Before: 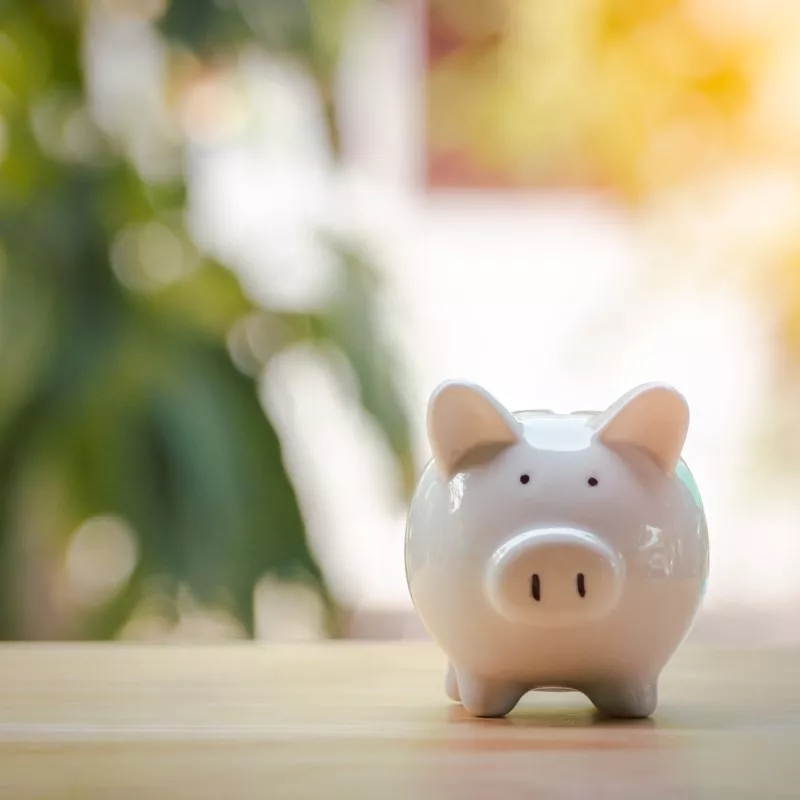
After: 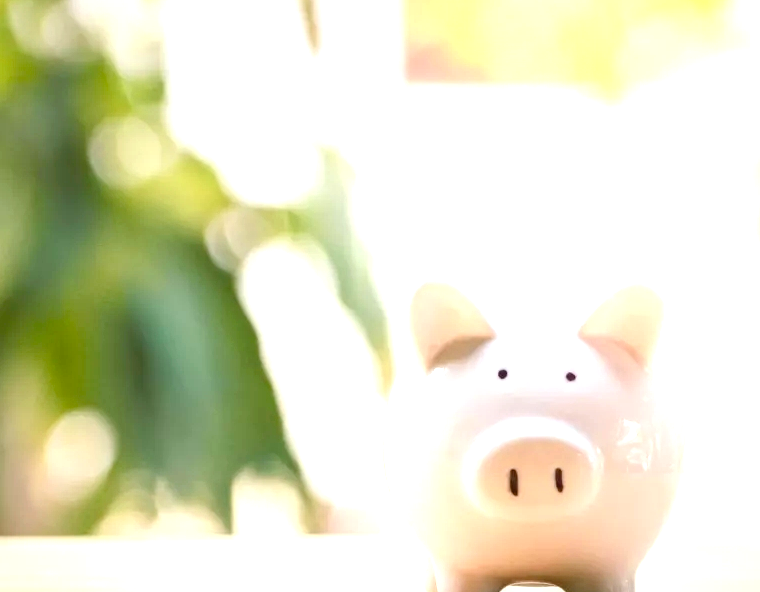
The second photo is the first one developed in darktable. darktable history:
color balance rgb: linear chroma grading › shadows 32%, linear chroma grading › global chroma -2%, linear chroma grading › mid-tones 4%, perceptual saturation grading › global saturation -2%, perceptual saturation grading › highlights -8%, perceptual saturation grading › mid-tones 8%, perceptual saturation grading › shadows 4%, perceptual brilliance grading › highlights 8%, perceptual brilliance grading › mid-tones 4%, perceptual brilliance grading › shadows 2%, global vibrance 16%, saturation formula JzAzBz (2021)
exposure: black level correction 0, exposure 1.1 EV, compensate highlight preservation false
crop and rotate: left 2.991%, top 13.302%, right 1.981%, bottom 12.636%
